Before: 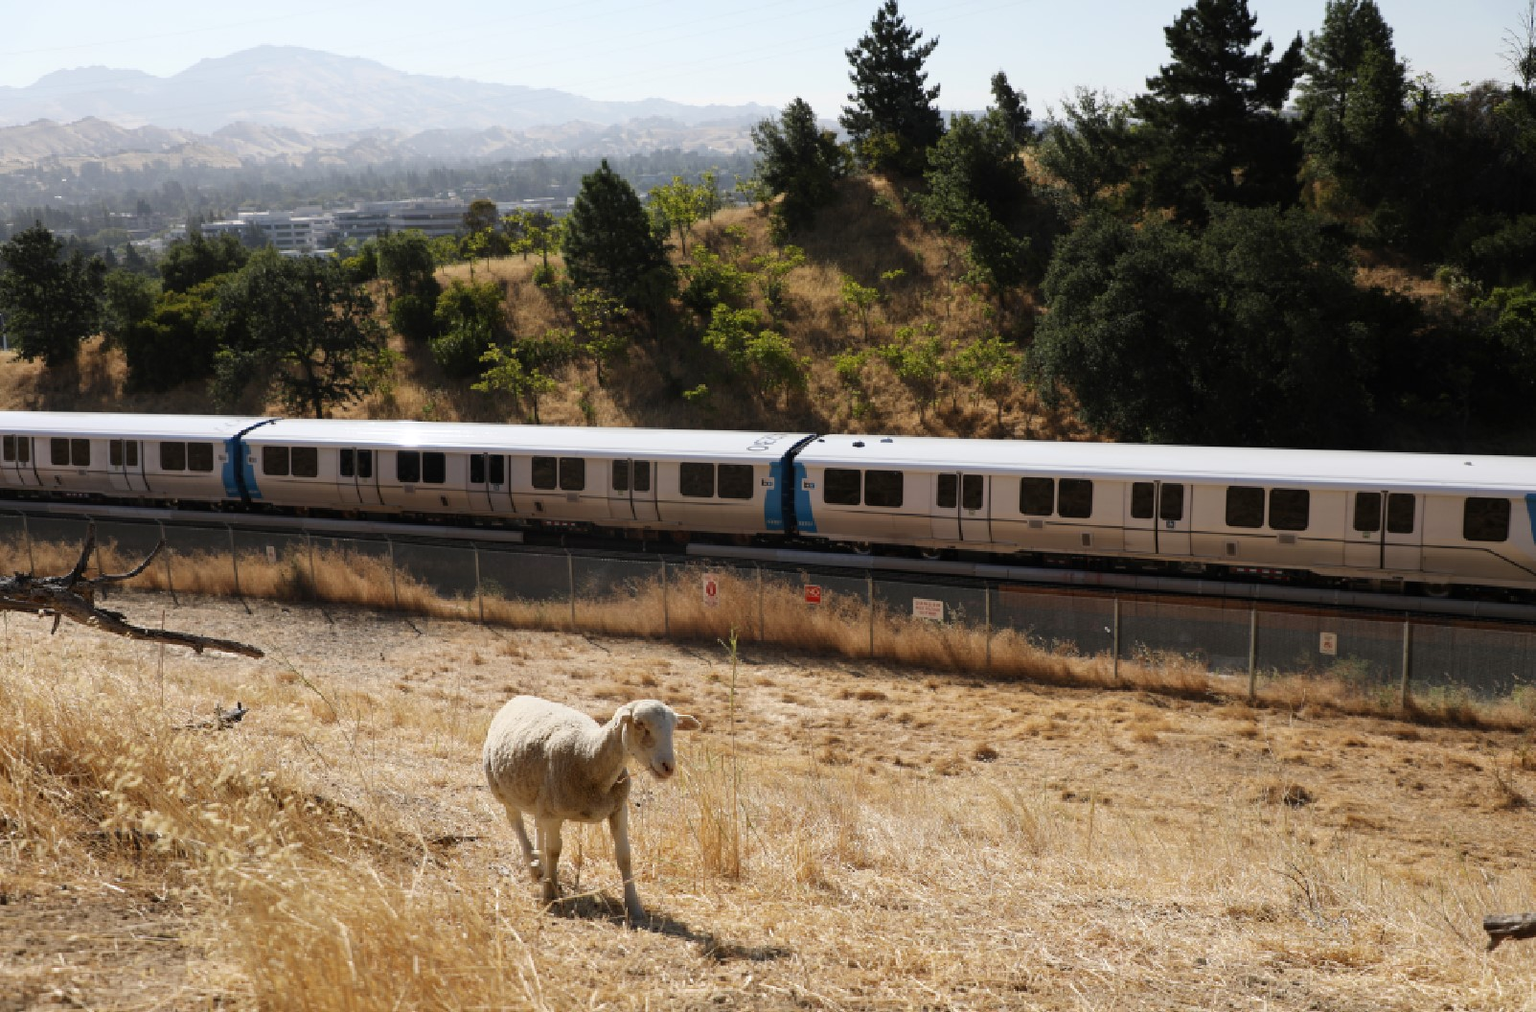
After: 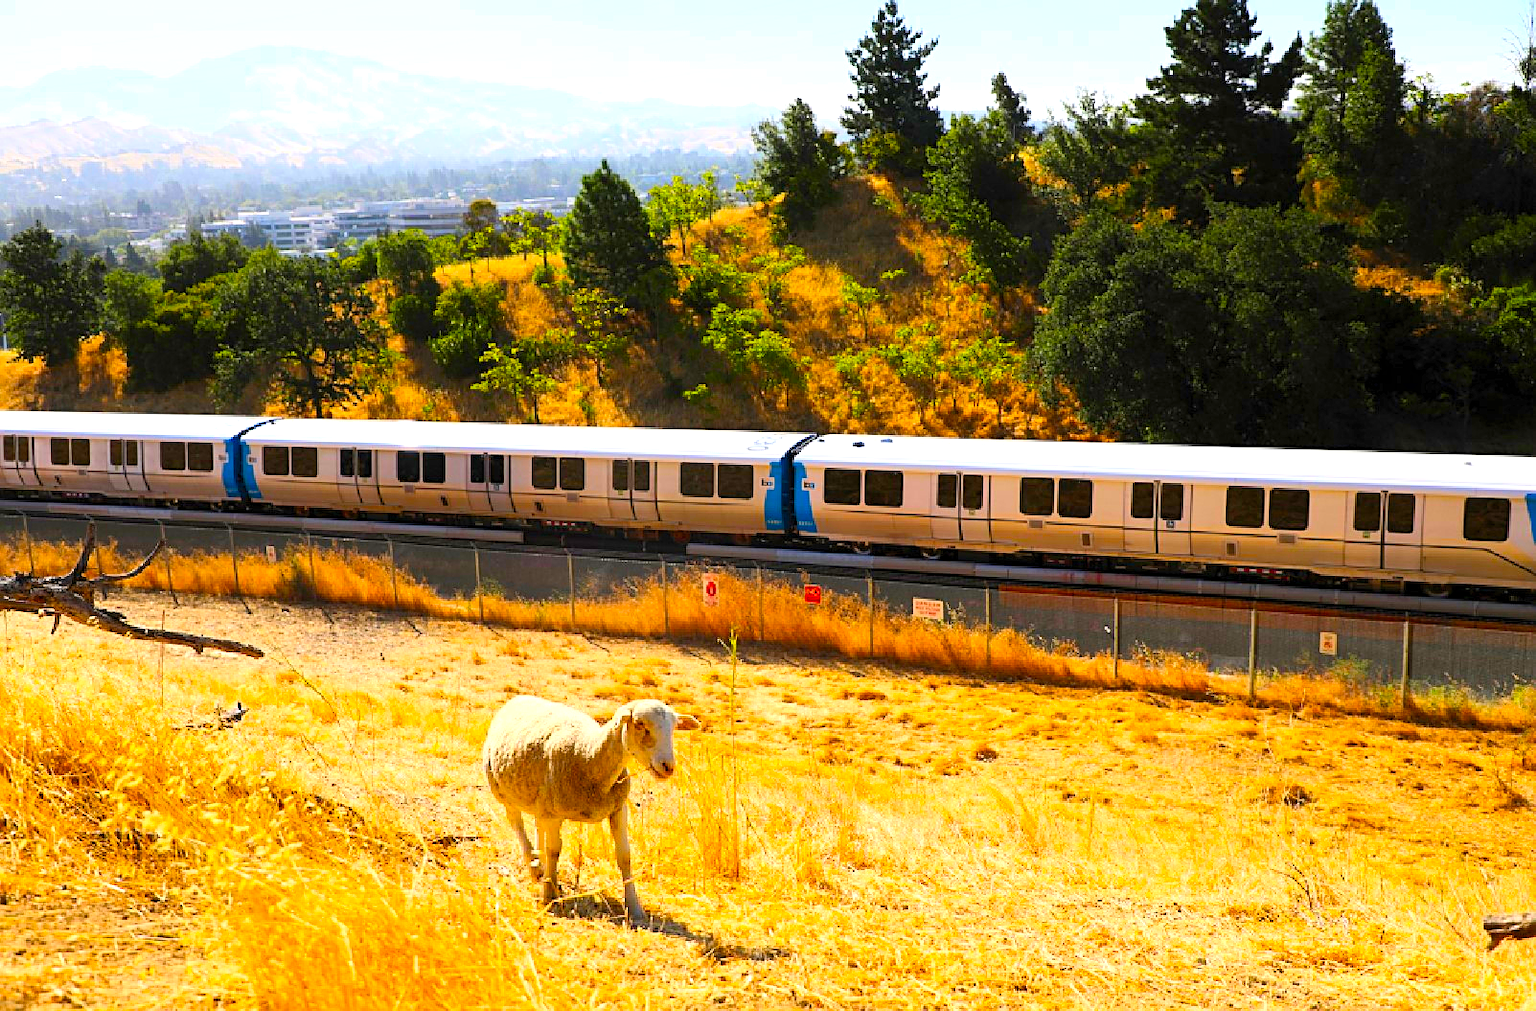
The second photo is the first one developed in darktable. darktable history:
color balance rgb: linear chroma grading › global chroma 15%, perceptual saturation grading › global saturation 30%
contrast brightness saturation: contrast 0.2, brightness 0.2, saturation 0.8
sharpen: on, module defaults
exposure: black level correction 0.001, exposure 0.675 EV, compensate highlight preservation false
